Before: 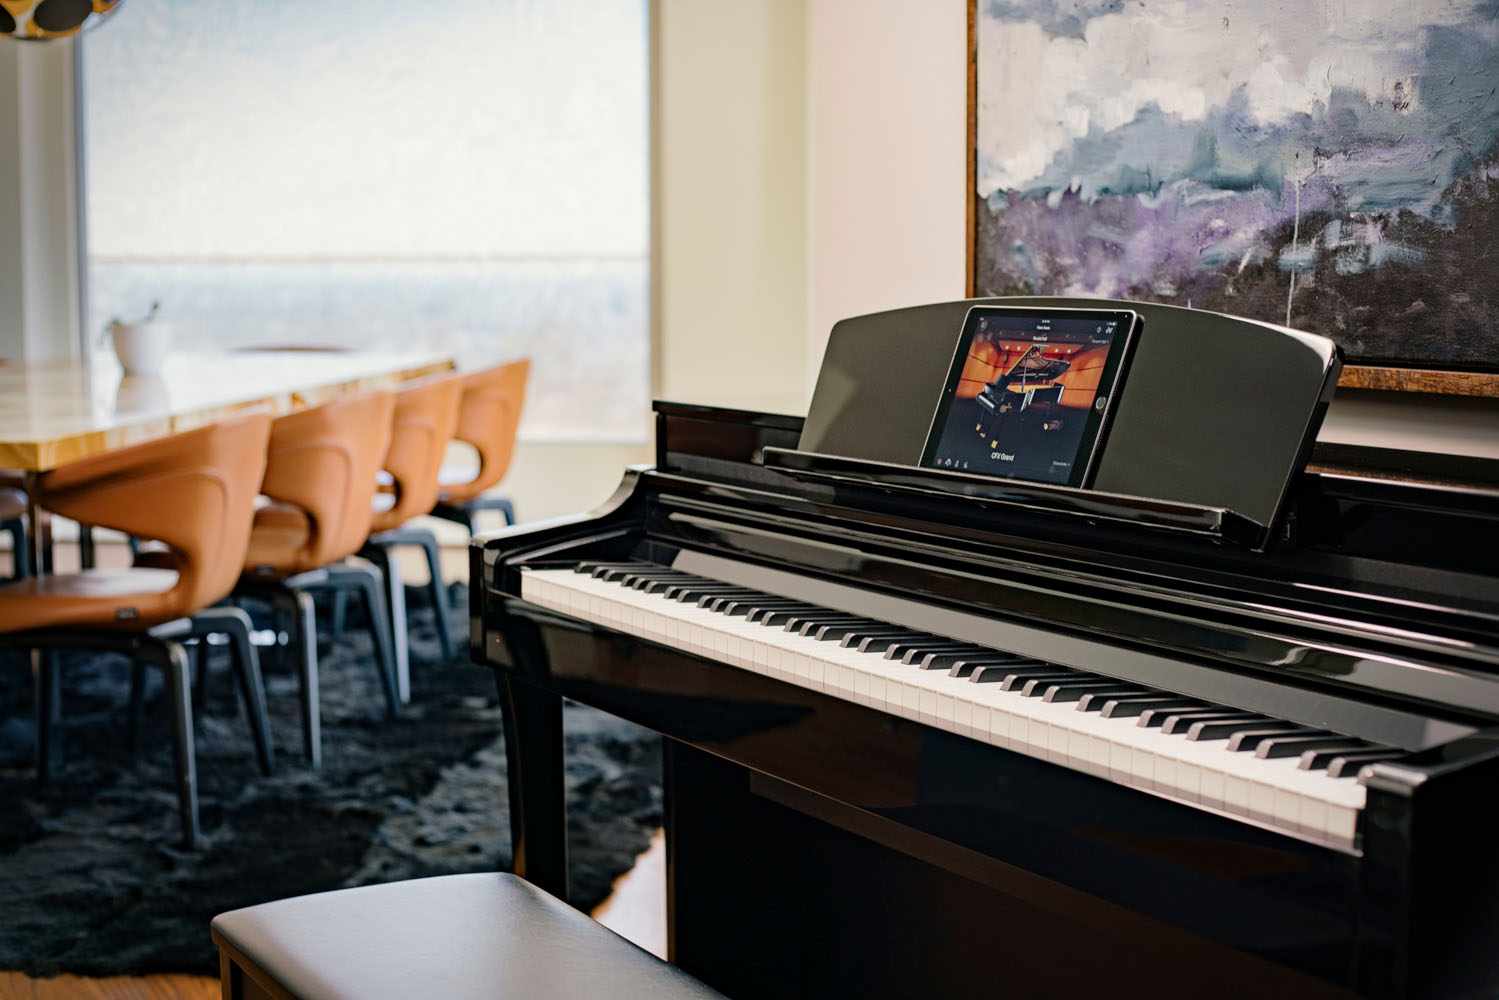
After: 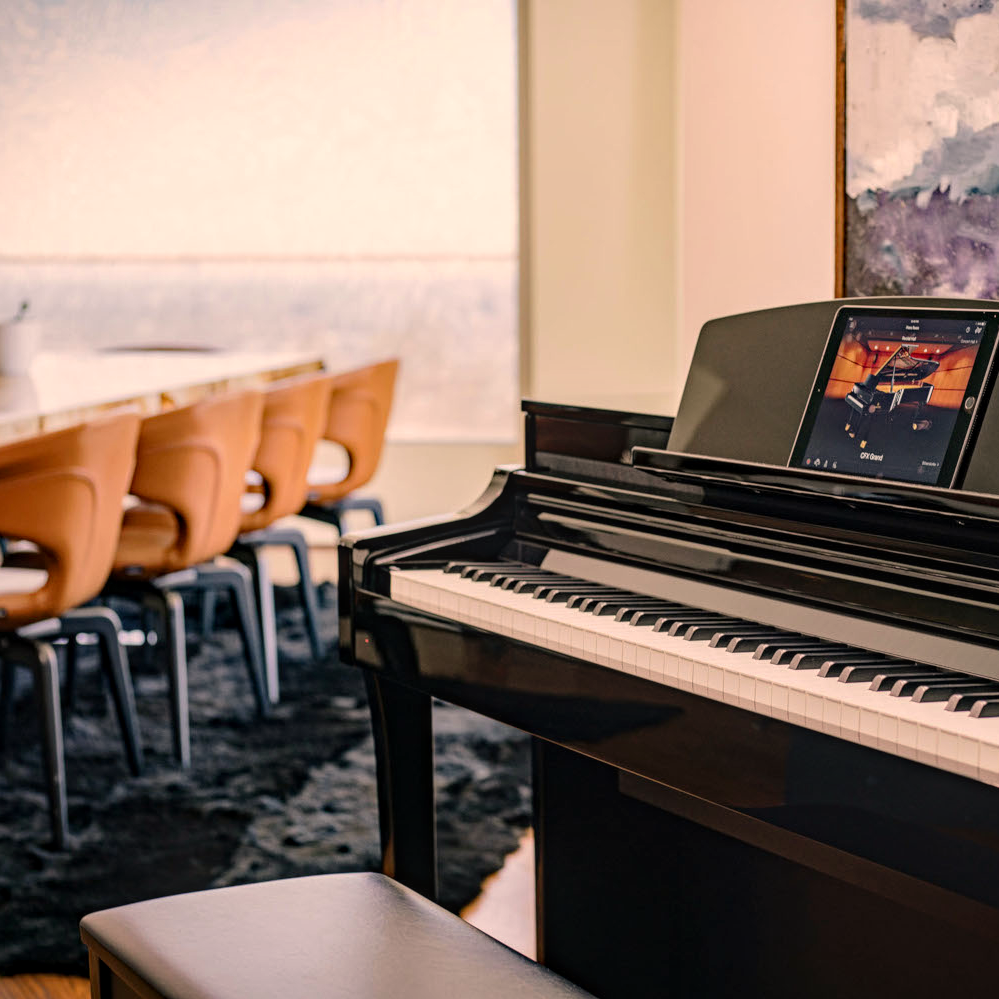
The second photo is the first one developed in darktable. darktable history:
crop and rotate: left 8.786%, right 24.548%
local contrast: on, module defaults
color correction: highlights a* 11.96, highlights b* 11.58
